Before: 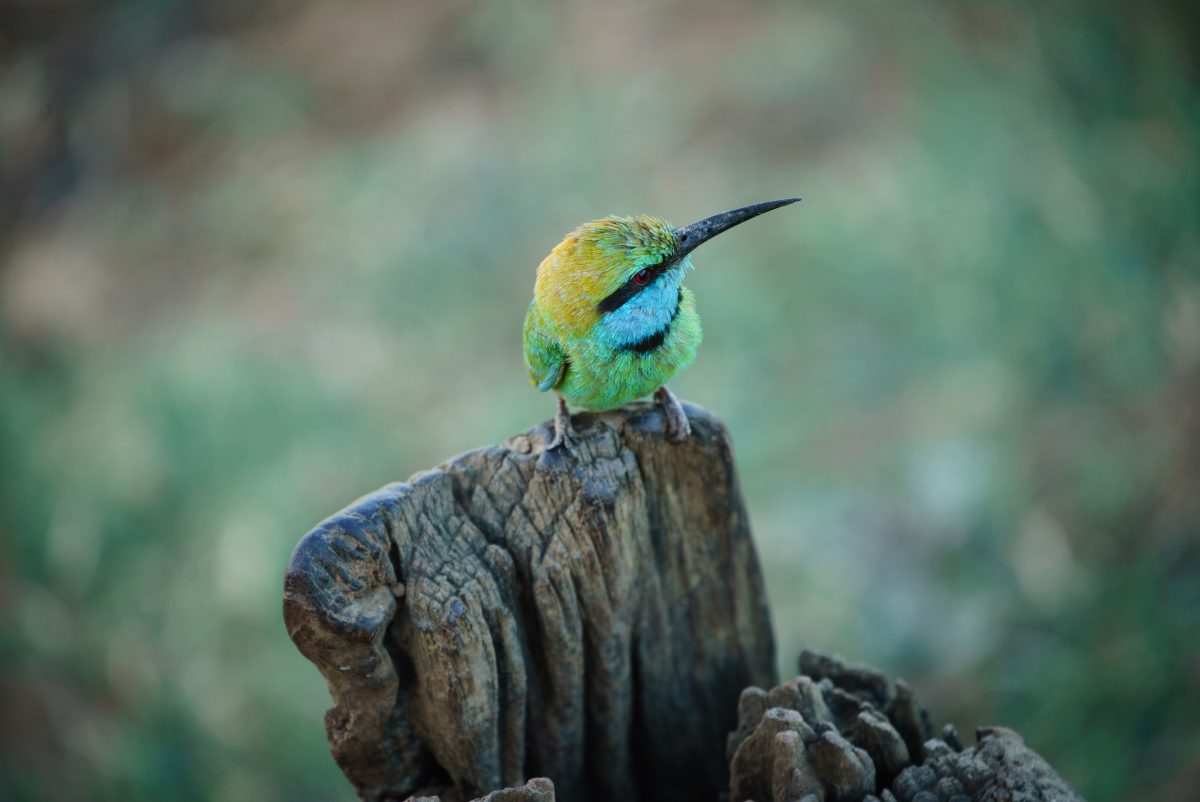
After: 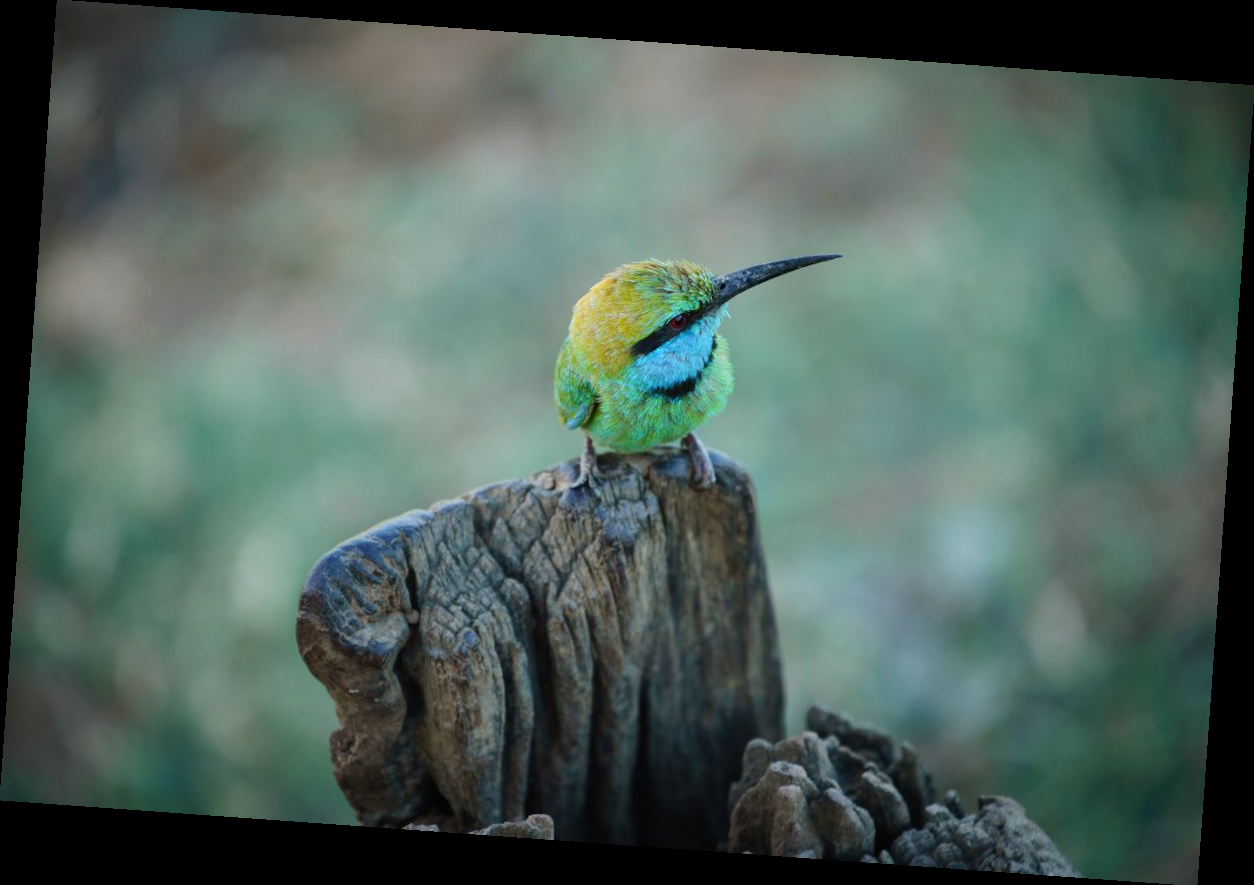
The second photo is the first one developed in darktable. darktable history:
white balance: red 0.983, blue 1.036
rotate and perspective: rotation 4.1°, automatic cropping off
